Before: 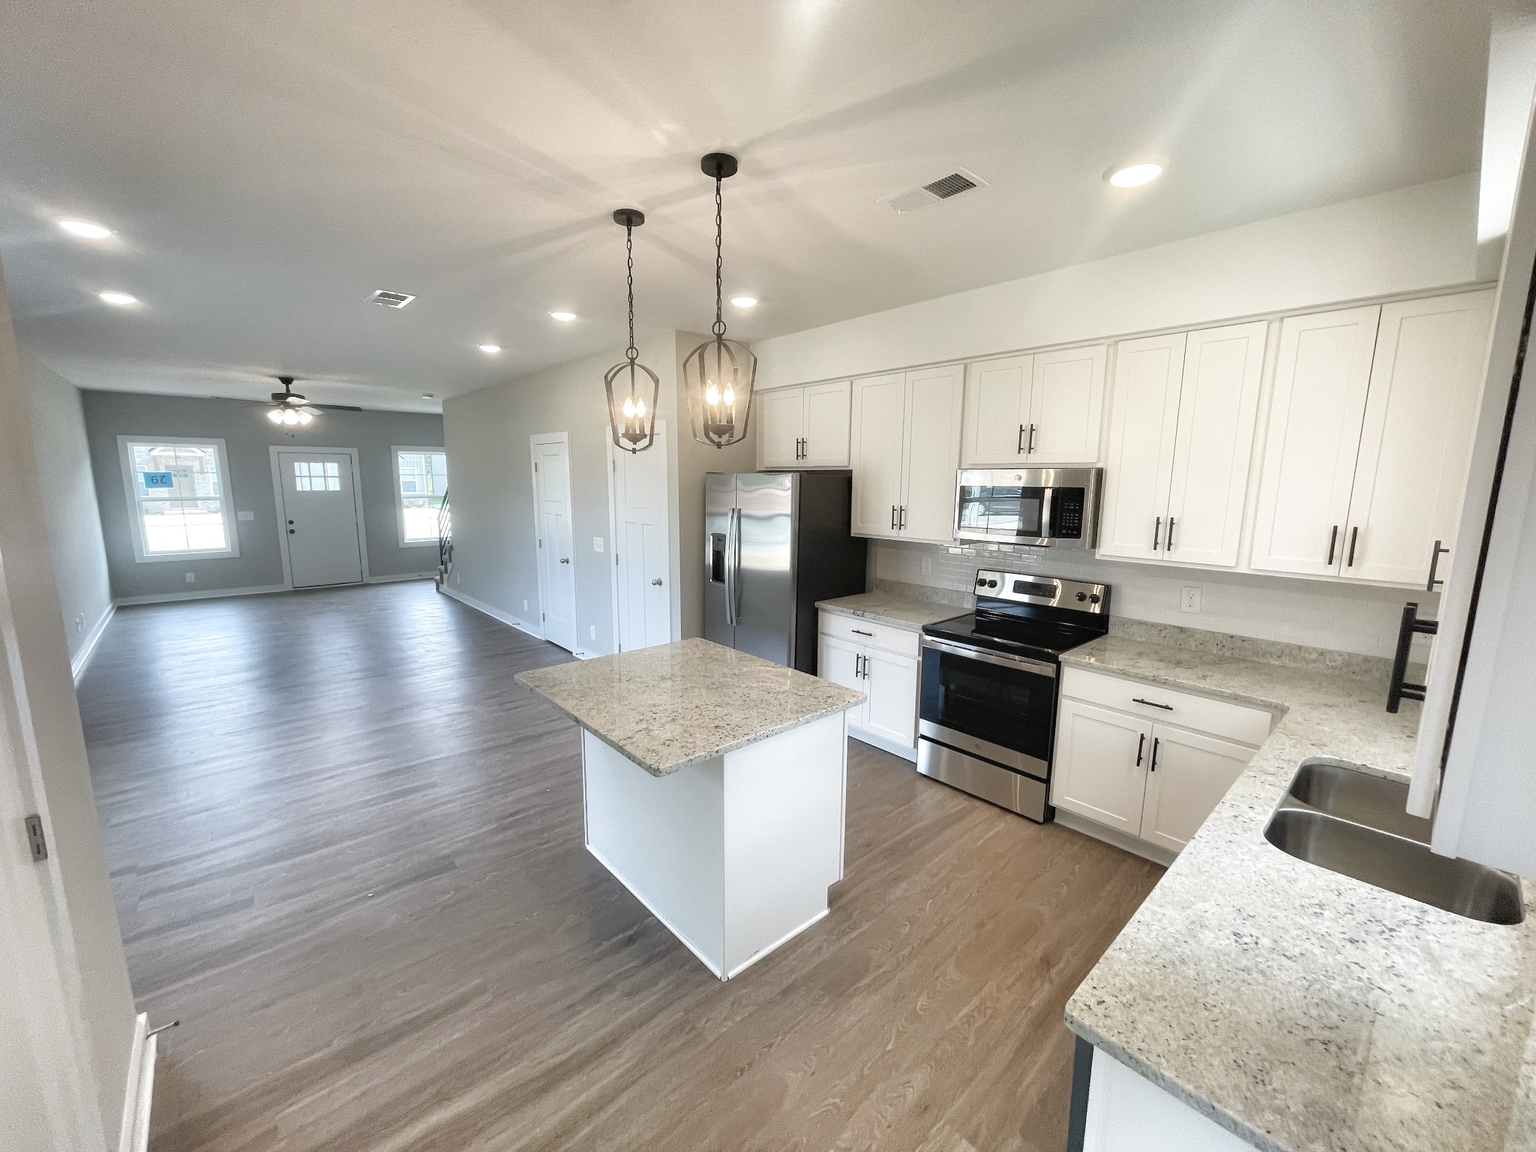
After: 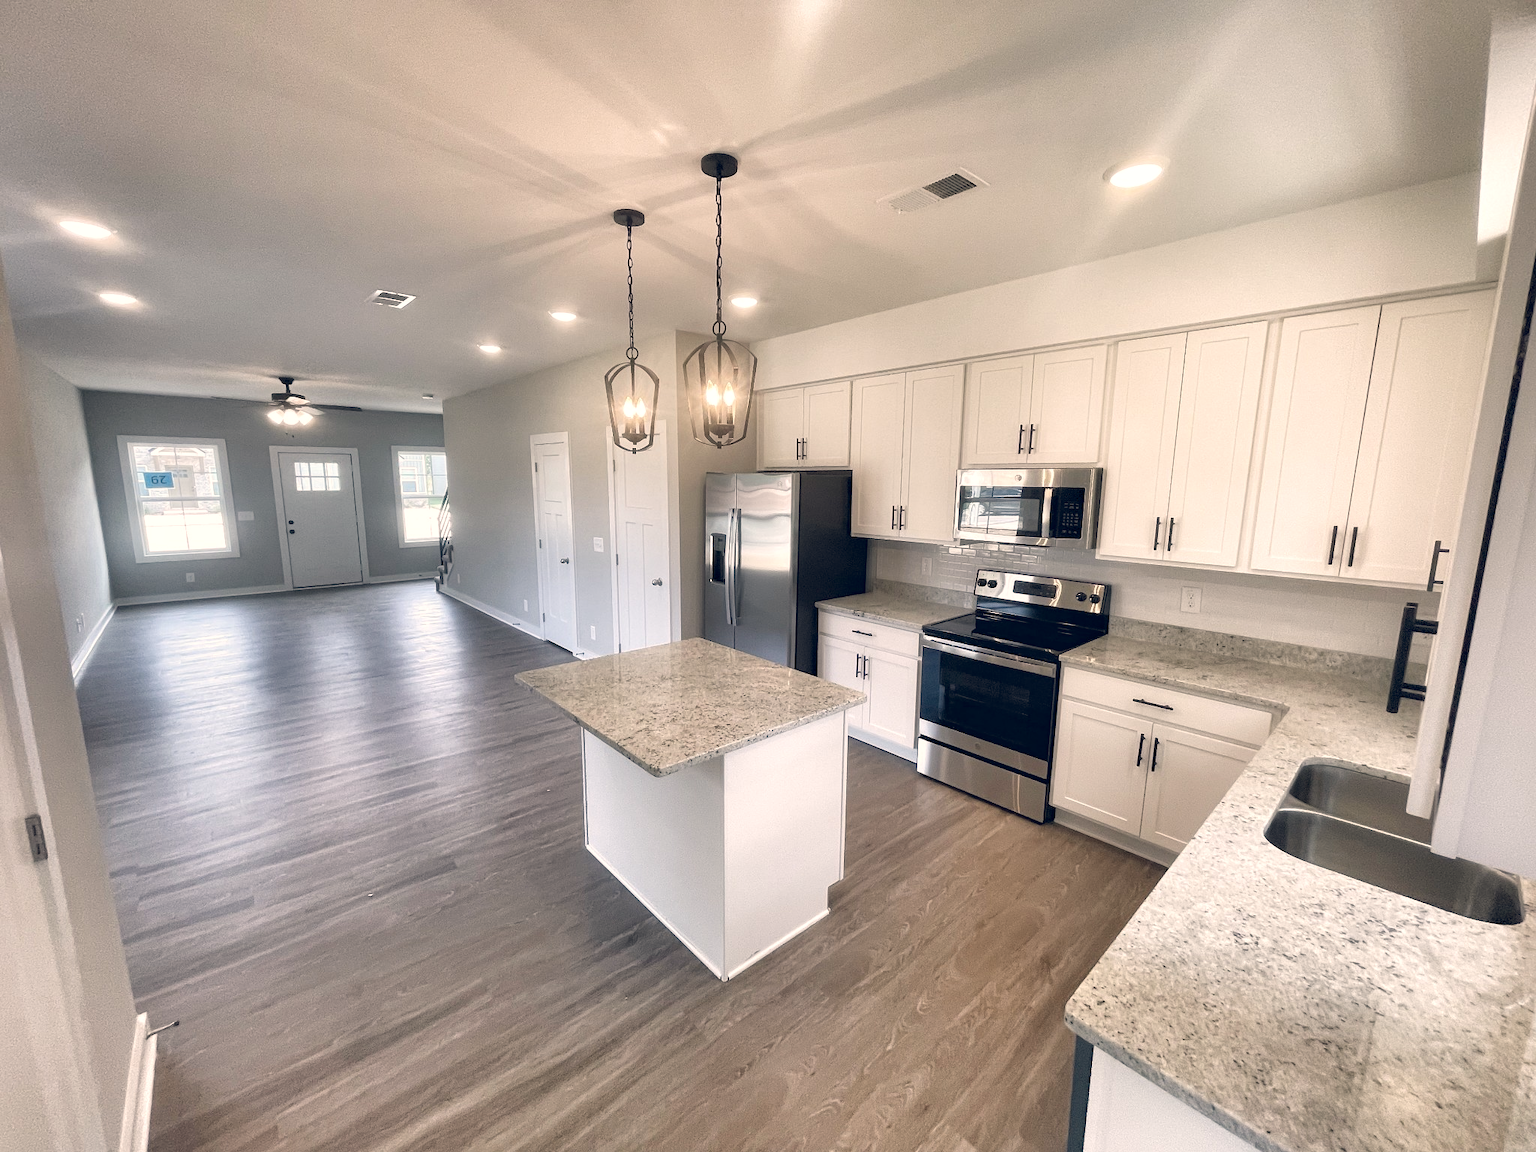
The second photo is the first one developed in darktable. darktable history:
local contrast: mode bilateral grid, contrast 20, coarseness 50, detail 130%, midtone range 0.2
color balance rgb: shadows lift › hue 87.51°, highlights gain › chroma 3.21%, highlights gain › hue 55.1°, global offset › chroma 0.15%, global offset › hue 253.66°, linear chroma grading › global chroma 0.5%
